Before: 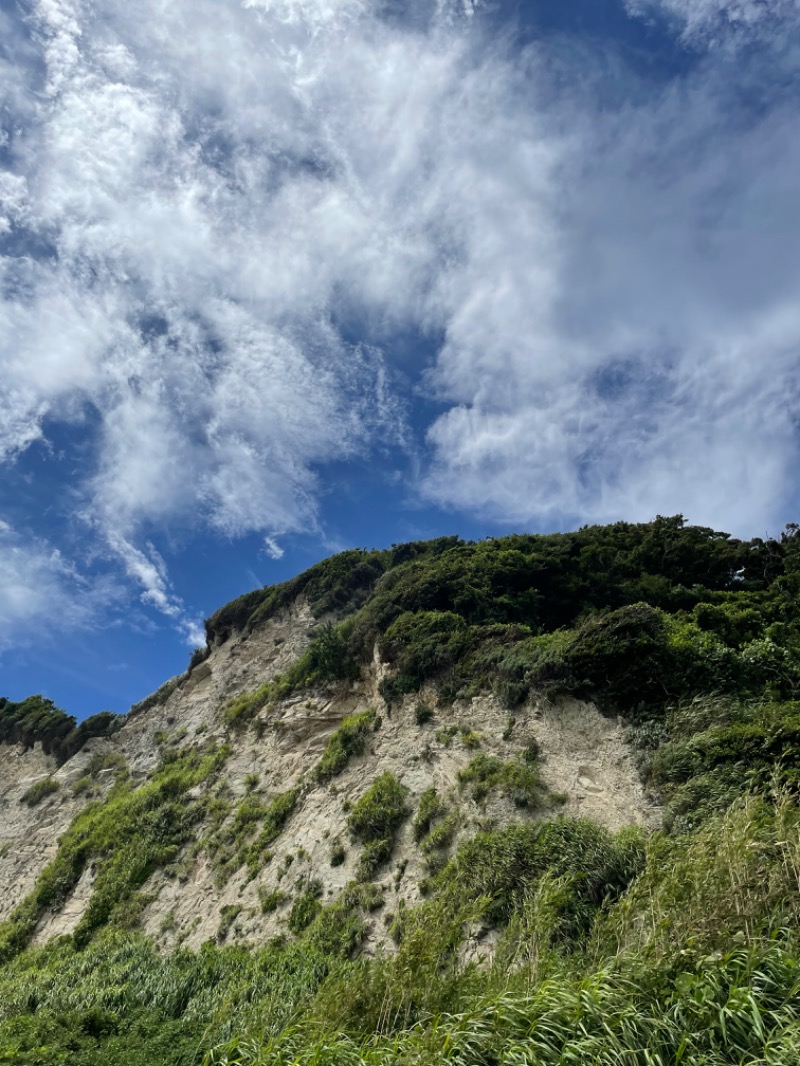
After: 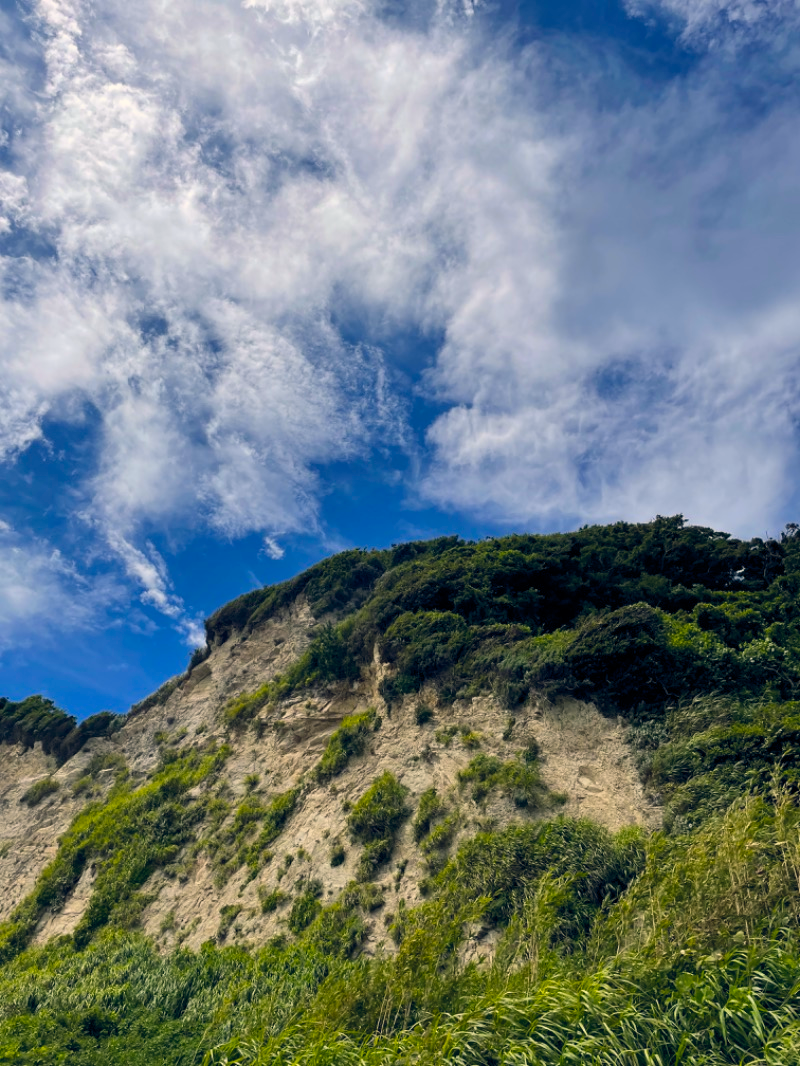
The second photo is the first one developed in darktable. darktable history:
color balance rgb: highlights gain › chroma 3%, highlights gain › hue 60.03°, global offset › chroma 0.105%, global offset › hue 253.66°, perceptual saturation grading › global saturation 37.103%, global vibrance 10.877%
